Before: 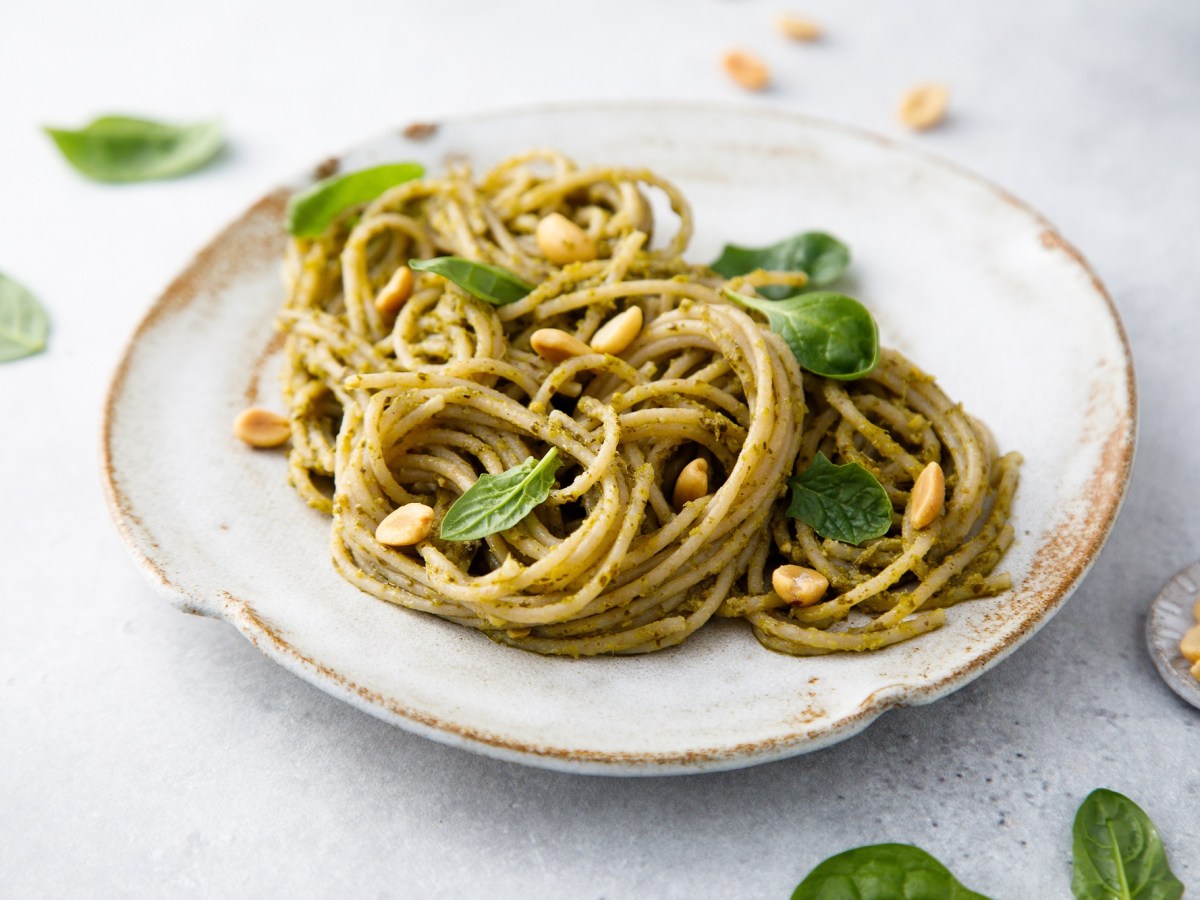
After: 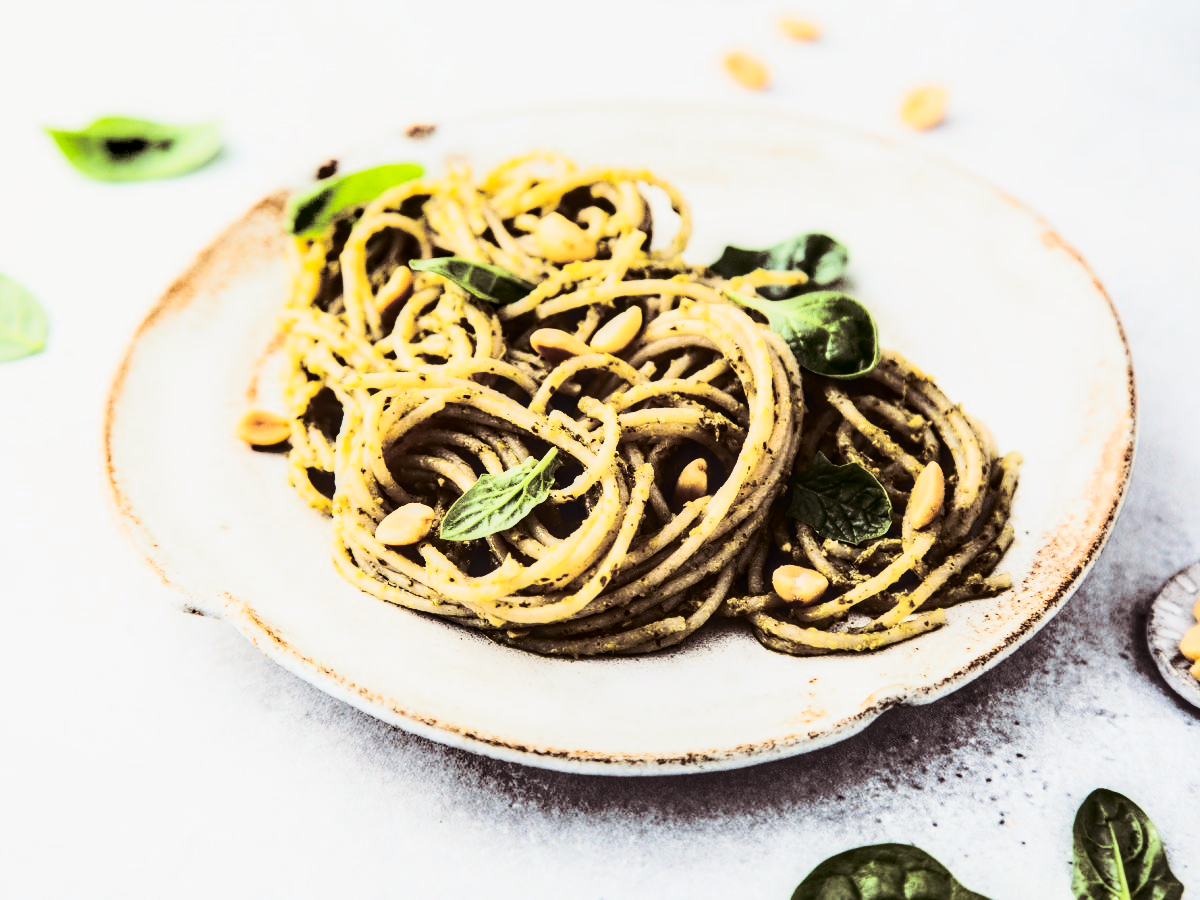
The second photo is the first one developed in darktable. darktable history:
exposure: compensate highlight preservation false
split-toning: shadows › saturation 0.24, highlights › hue 54°, highlights › saturation 0.24
local contrast: detail 130%
contrast brightness saturation: contrast 0.93, brightness 0.2
shadows and highlights: shadows 43.71, white point adjustment -1.46, soften with gaussian
